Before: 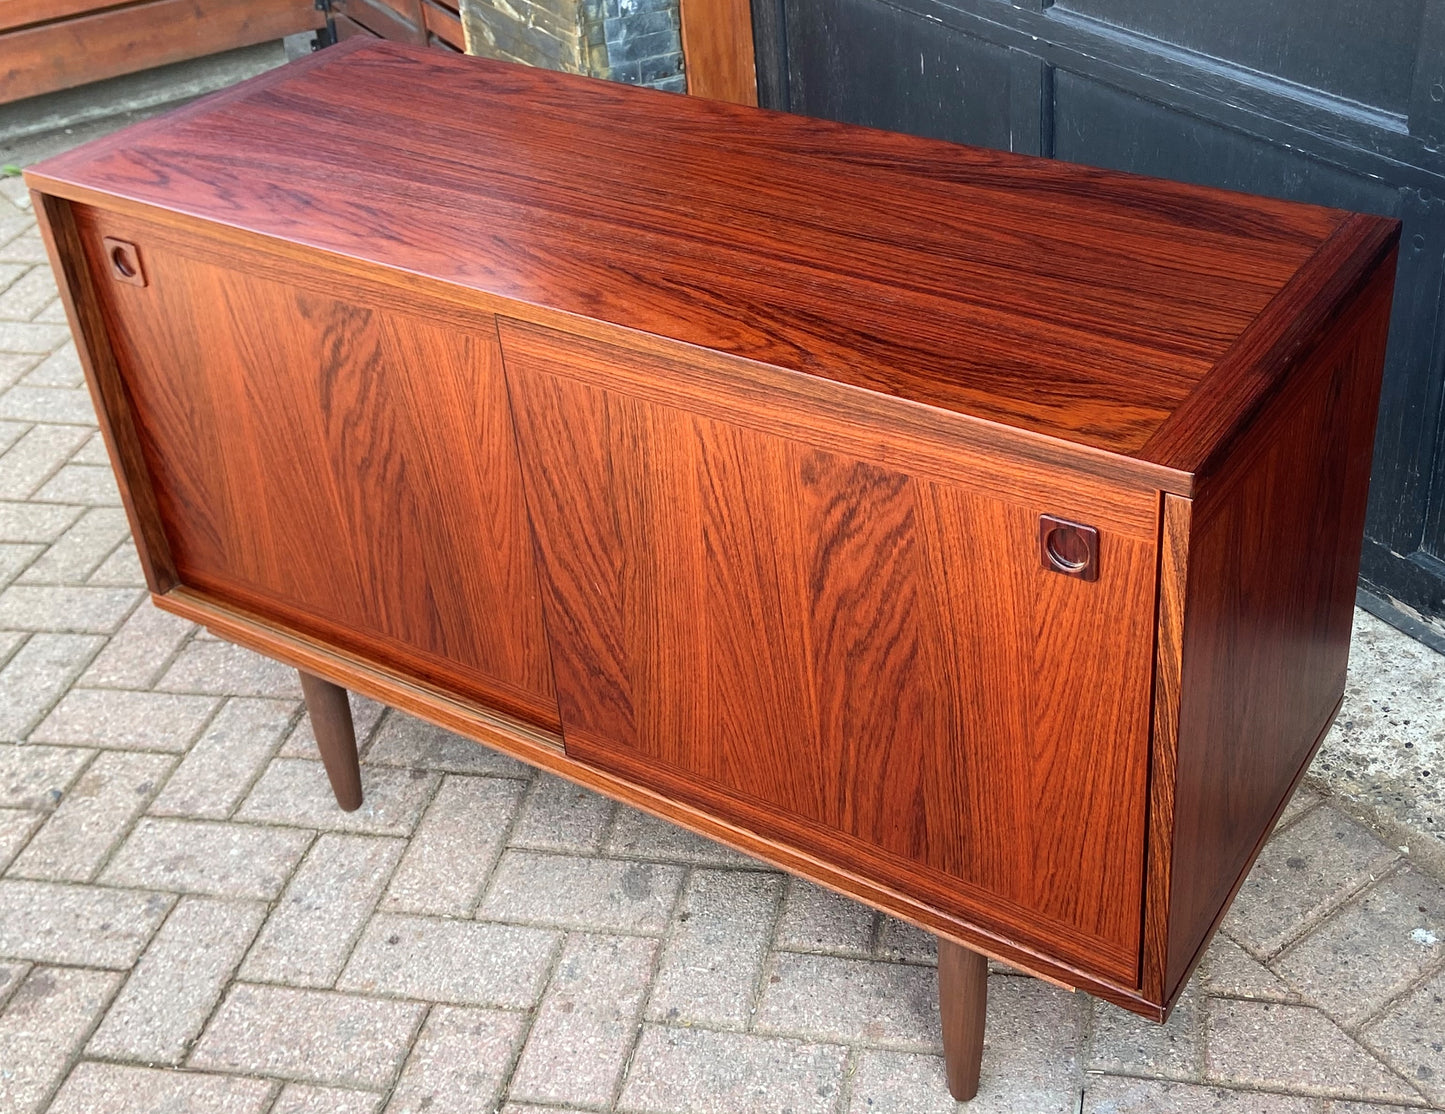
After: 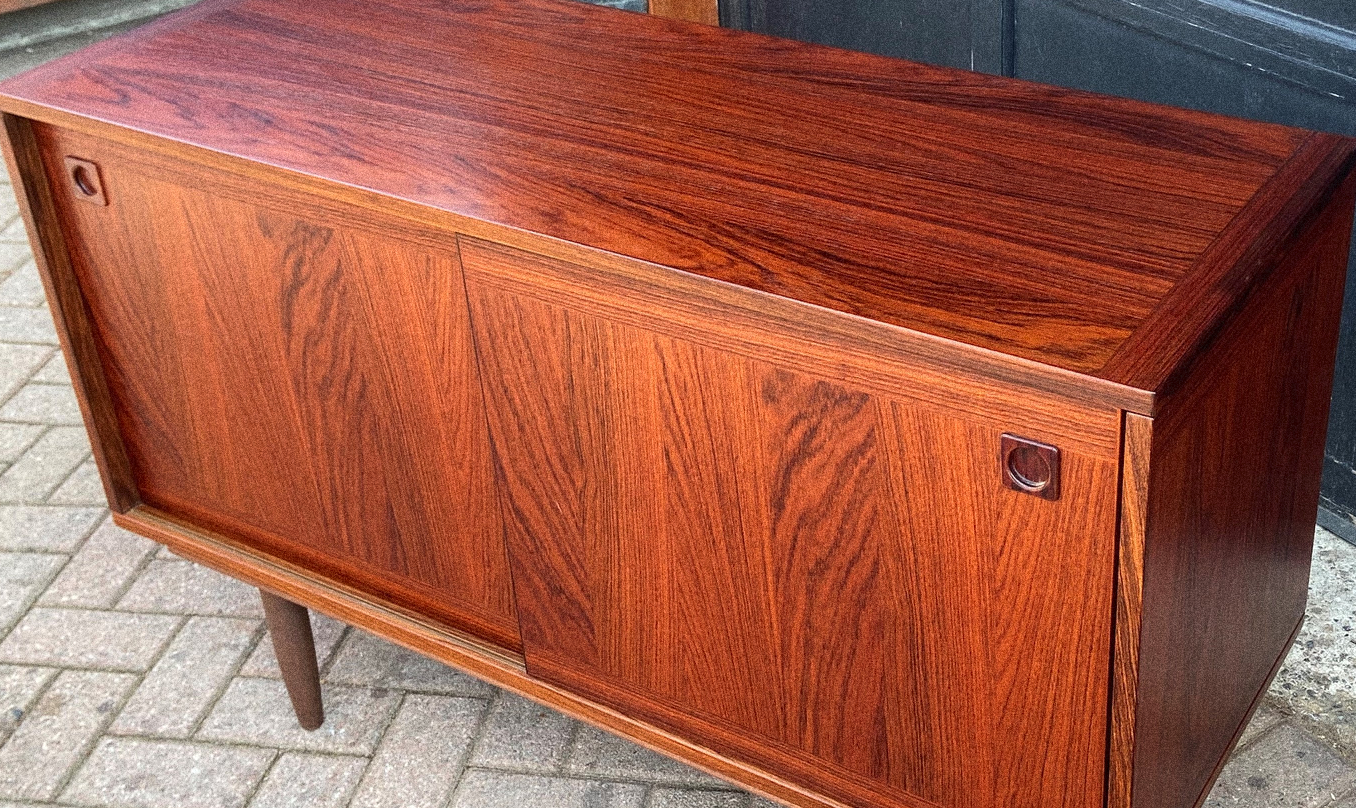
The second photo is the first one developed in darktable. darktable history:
crop: left 2.737%, top 7.287%, right 3.421%, bottom 20.179%
grain: coarseness 14.49 ISO, strength 48.04%, mid-tones bias 35%
